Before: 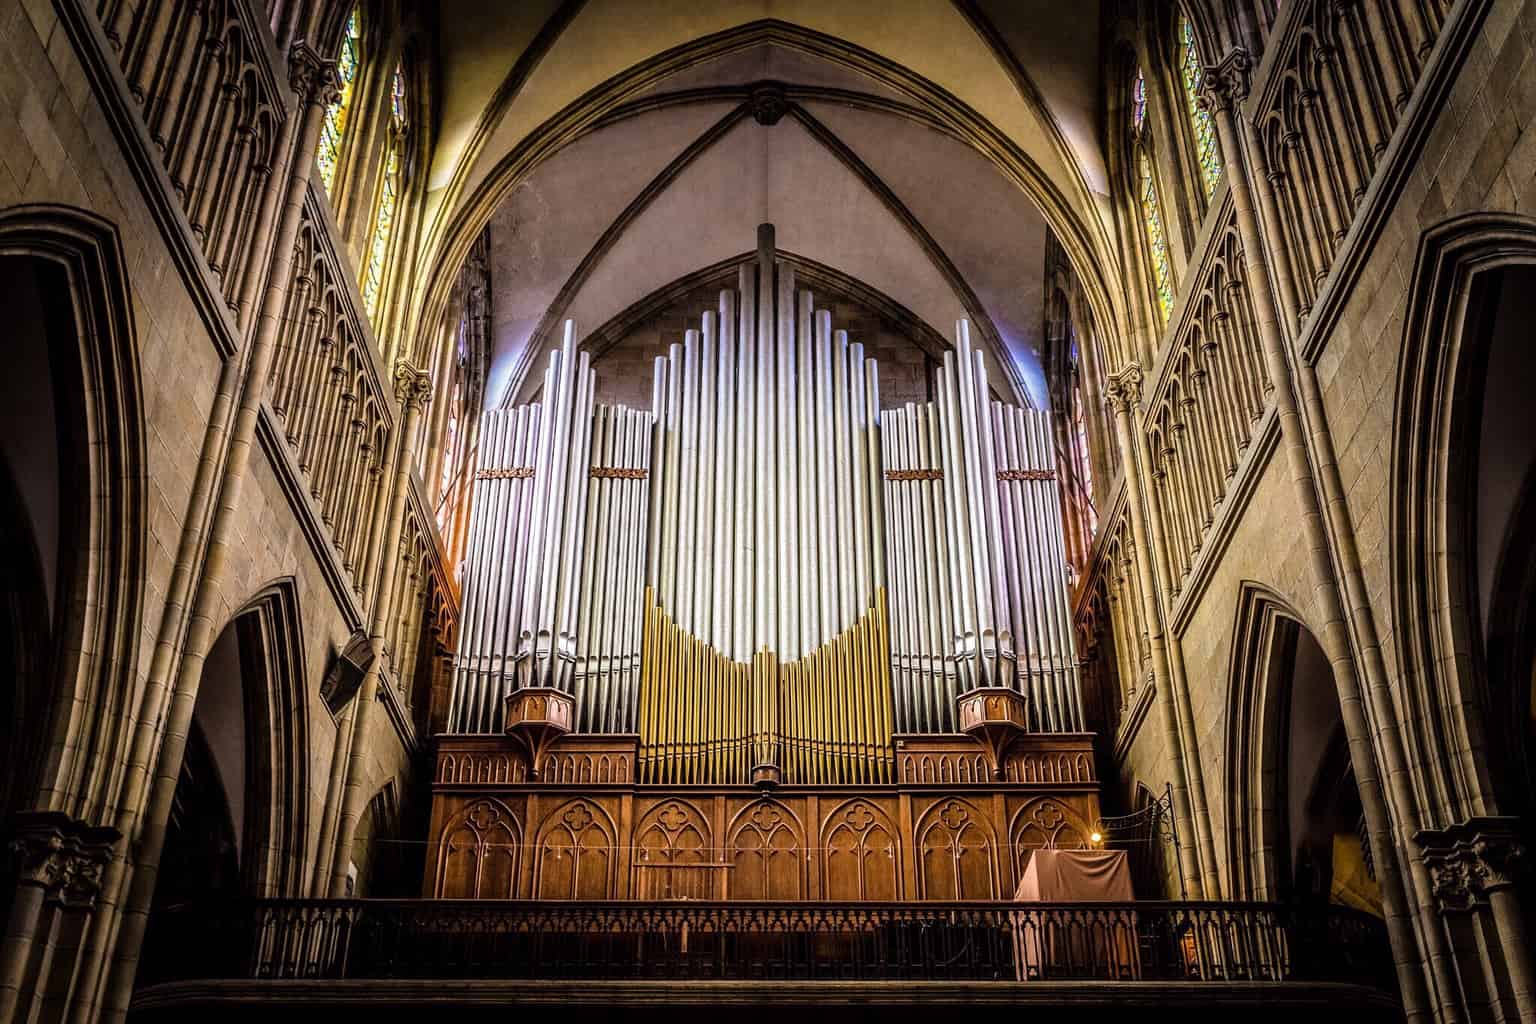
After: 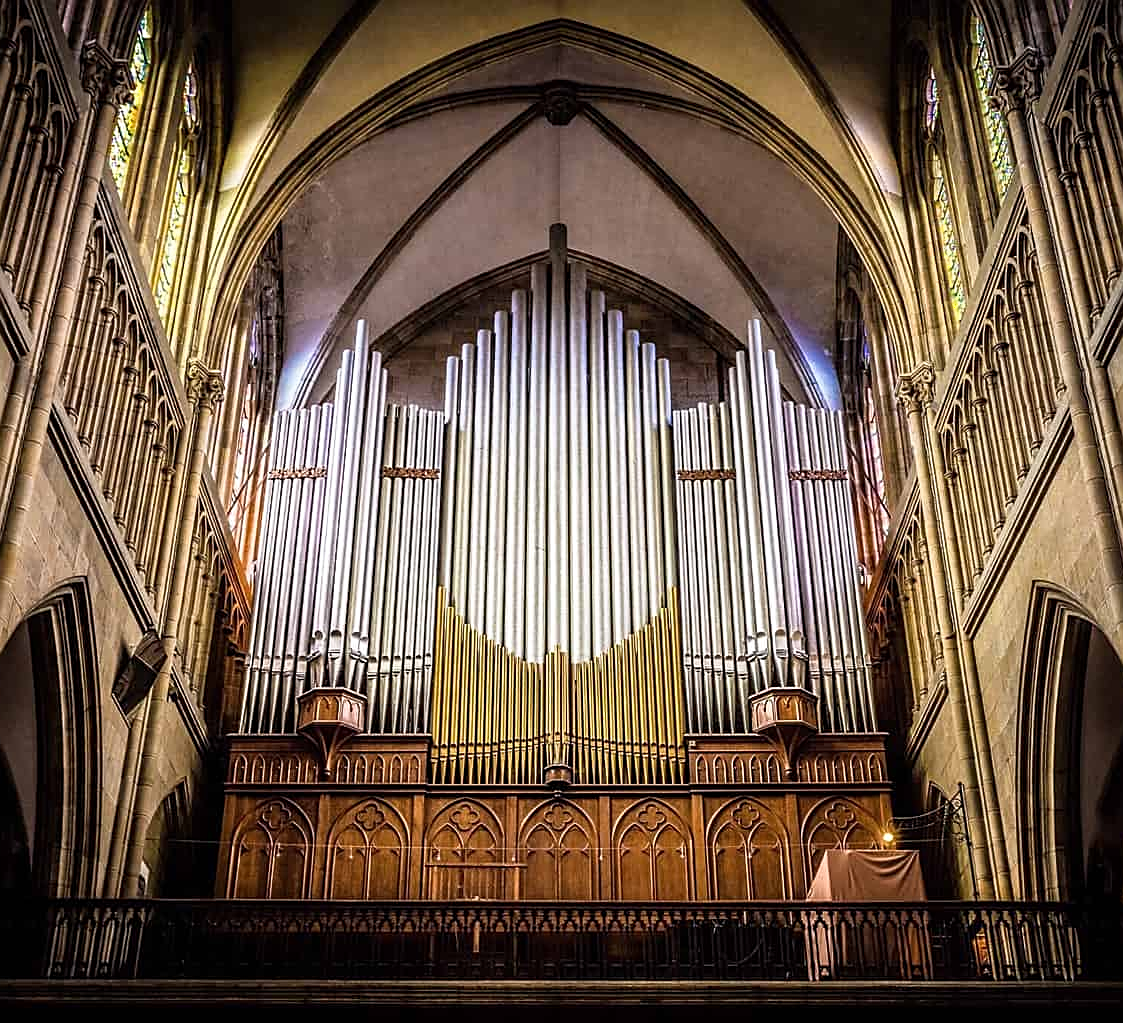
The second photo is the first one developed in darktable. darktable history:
sharpen: on, module defaults
shadows and highlights: shadows 0.608, highlights 39.81, shadows color adjustment 99.13%, highlights color adjustment 0.812%
crop: left 13.57%, top 0%, right 13.303%
